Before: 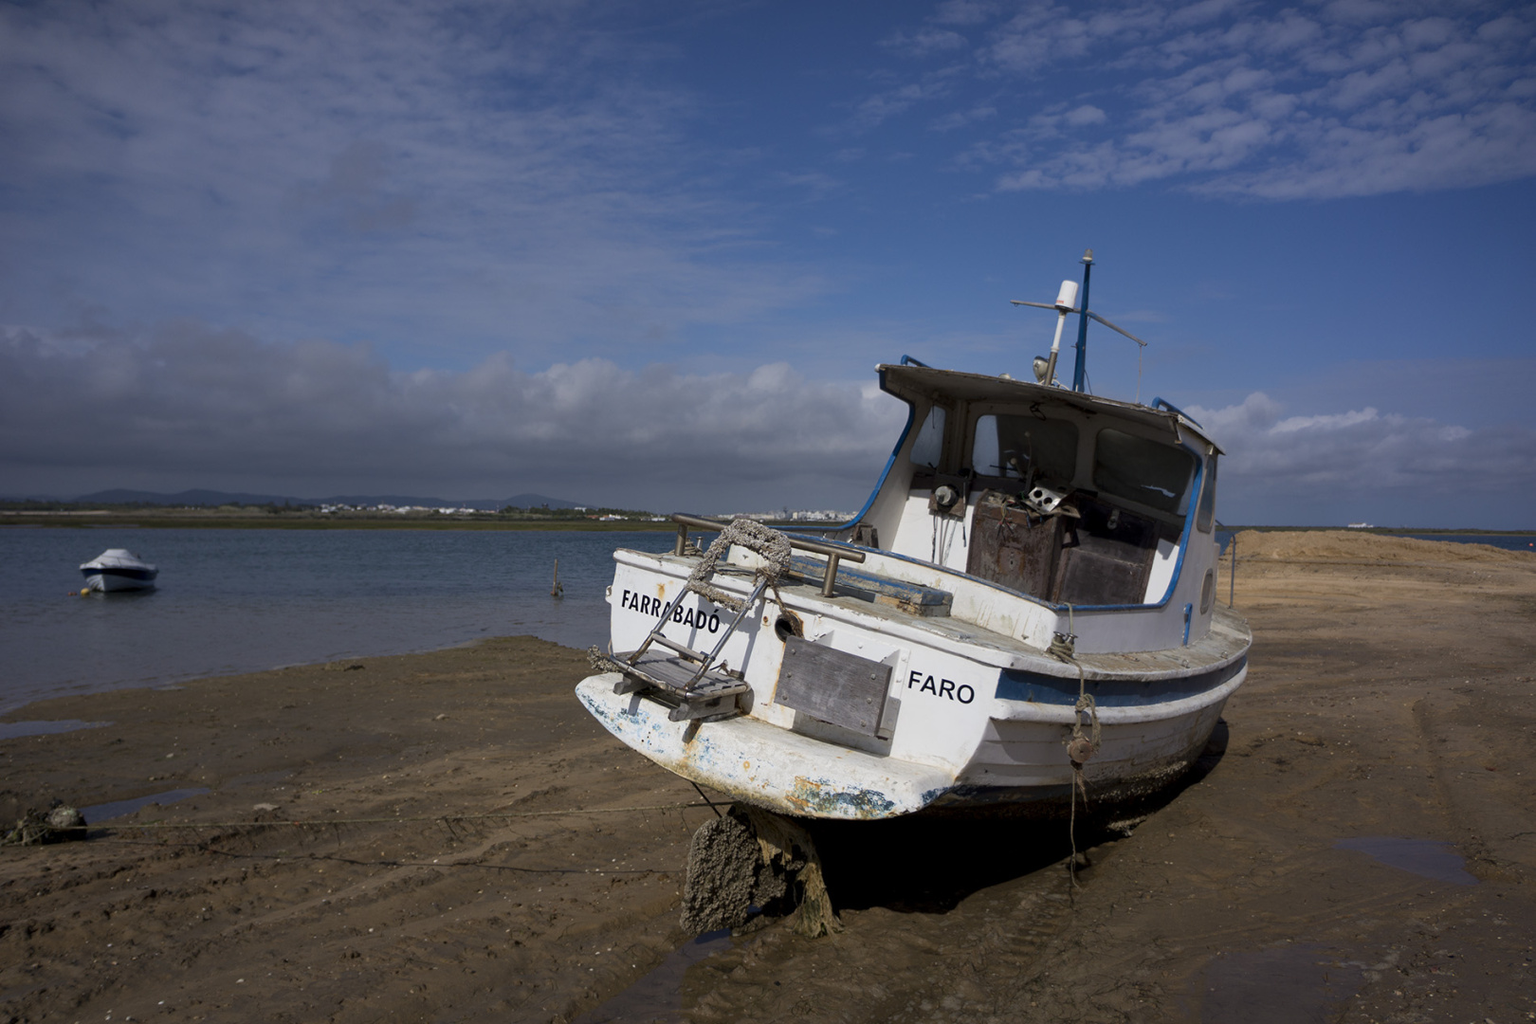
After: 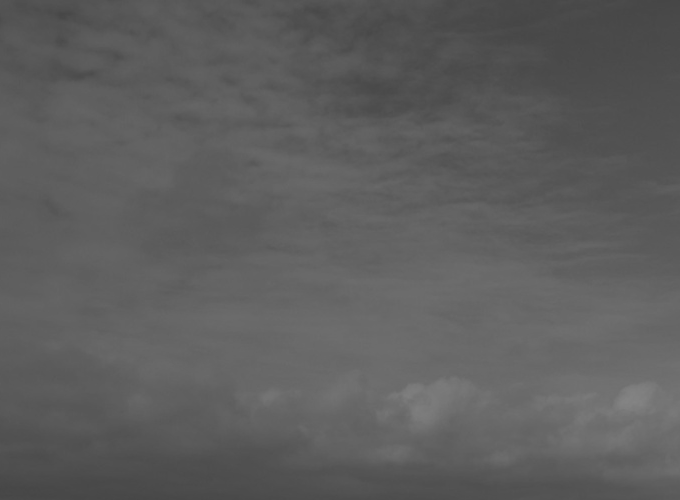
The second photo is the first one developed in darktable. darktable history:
color contrast: green-magenta contrast 0, blue-yellow contrast 0
crop and rotate: left 10.817%, top 0.062%, right 47.194%, bottom 53.626%
exposure: exposure -0.492 EV, compensate highlight preservation false
white balance: red 0.98, blue 1.034
shadows and highlights: on, module defaults
